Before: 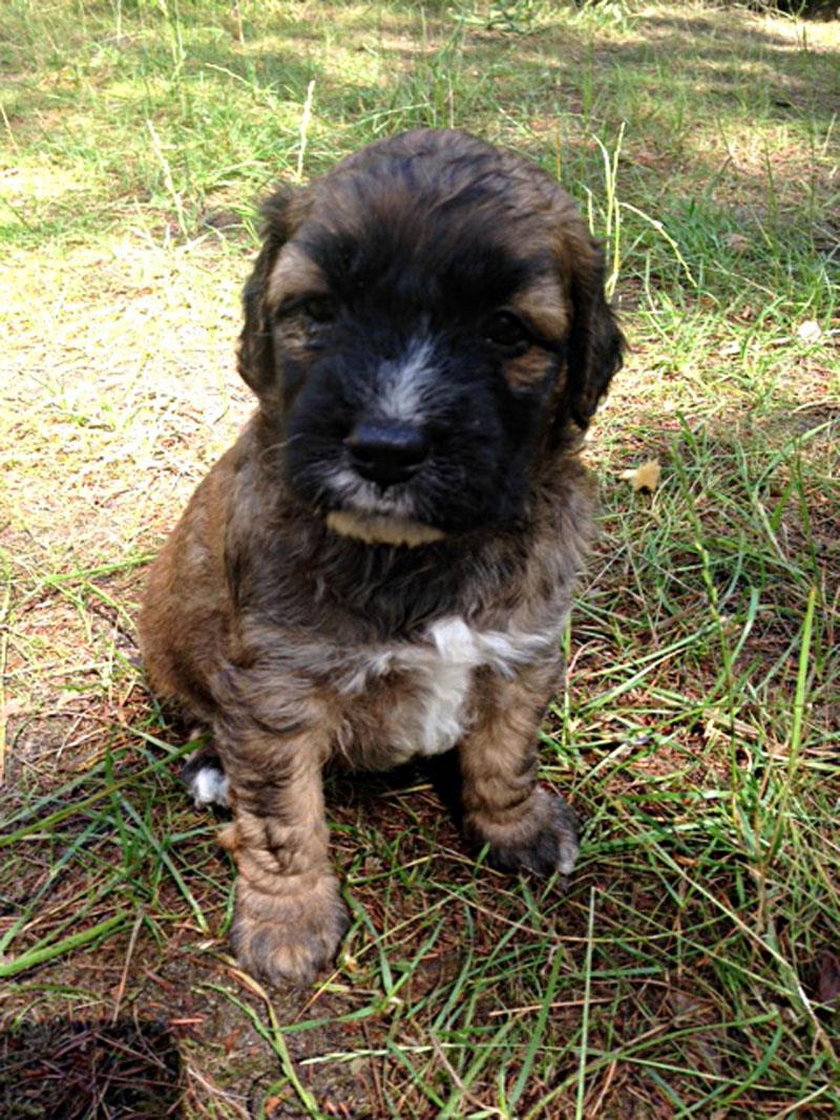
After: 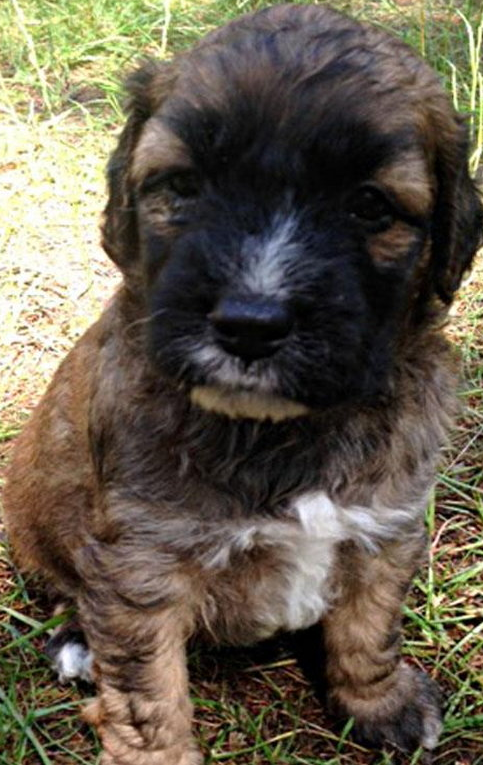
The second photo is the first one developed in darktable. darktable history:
crop: left 16.233%, top 11.234%, right 26.16%, bottom 20.454%
